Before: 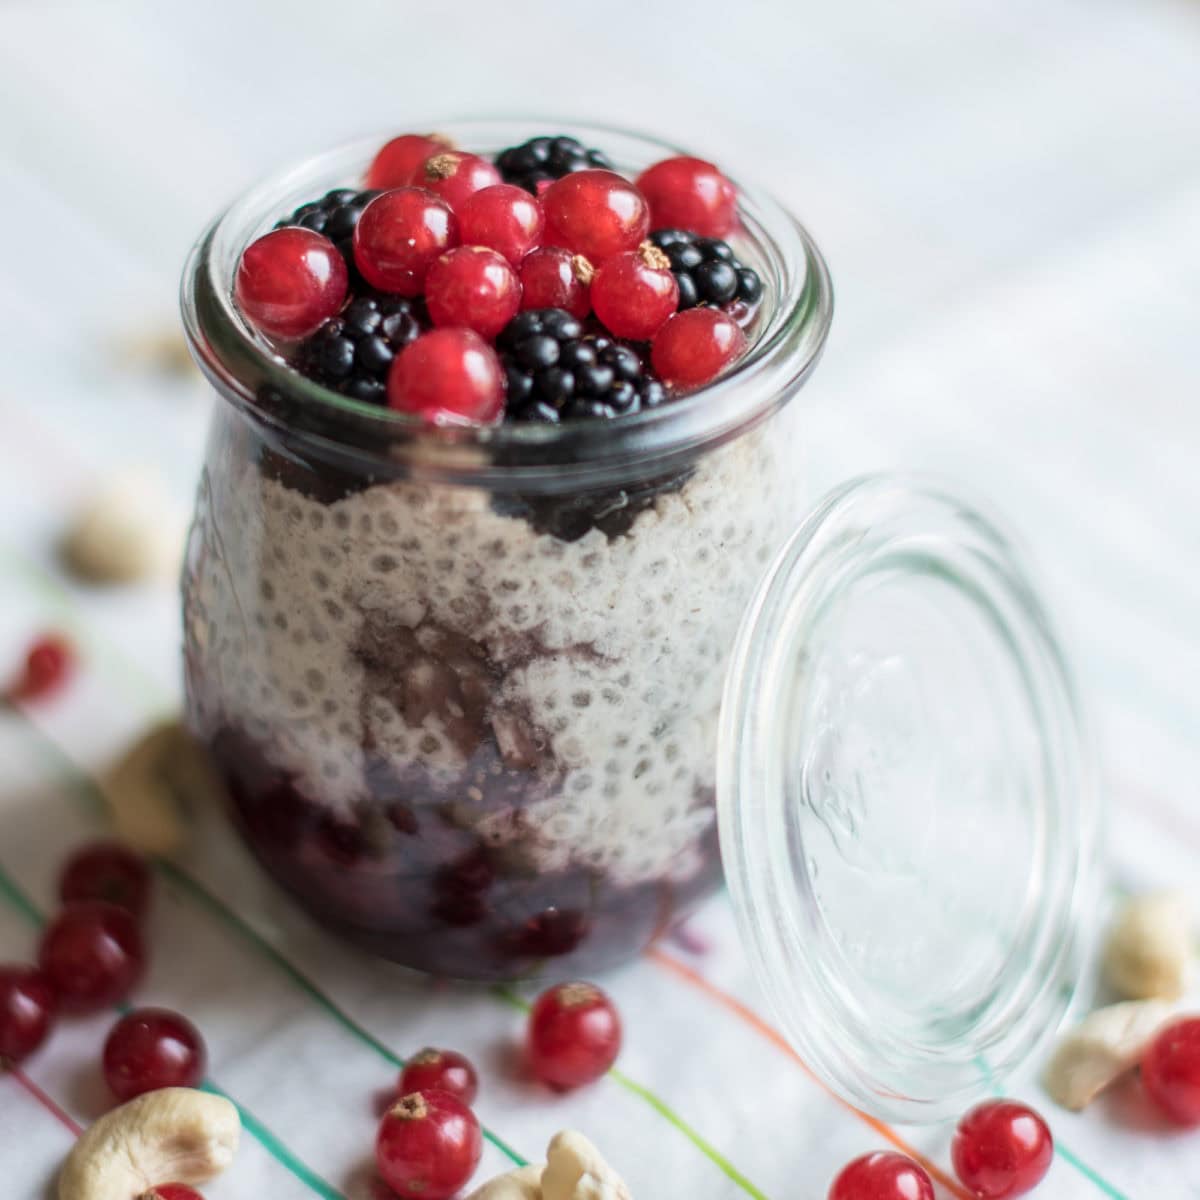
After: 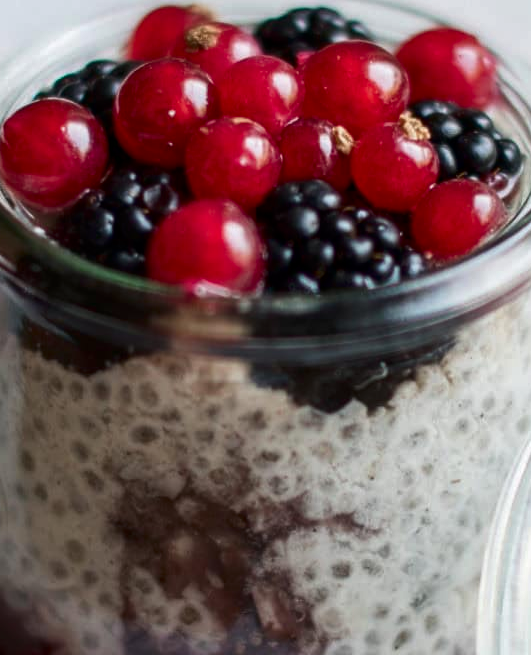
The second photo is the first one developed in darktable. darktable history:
crop: left 20.059%, top 10.759%, right 35.672%, bottom 34.625%
contrast brightness saturation: brightness -0.207, saturation 0.077
